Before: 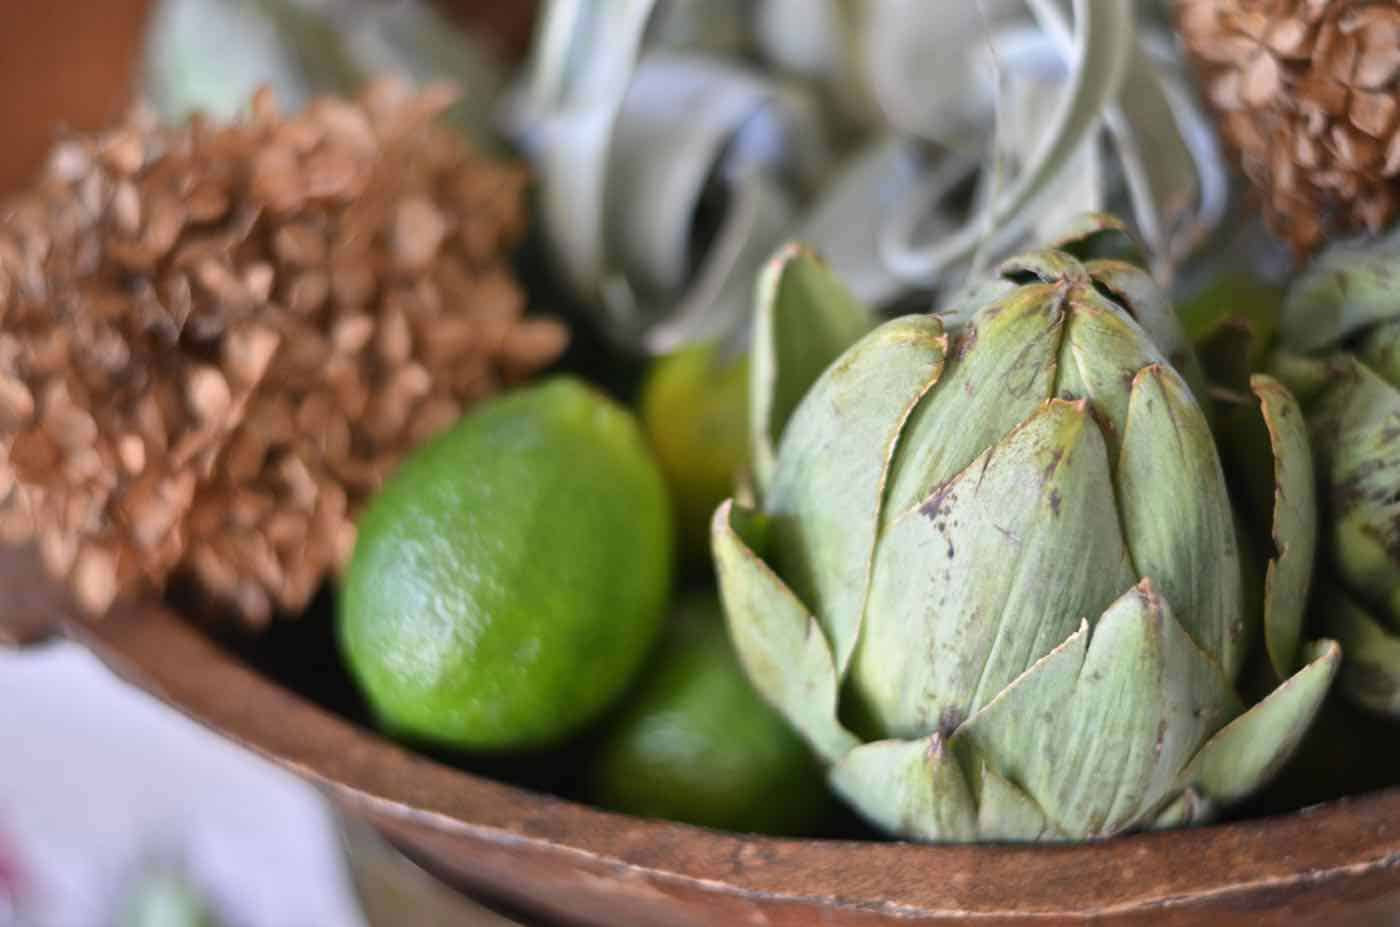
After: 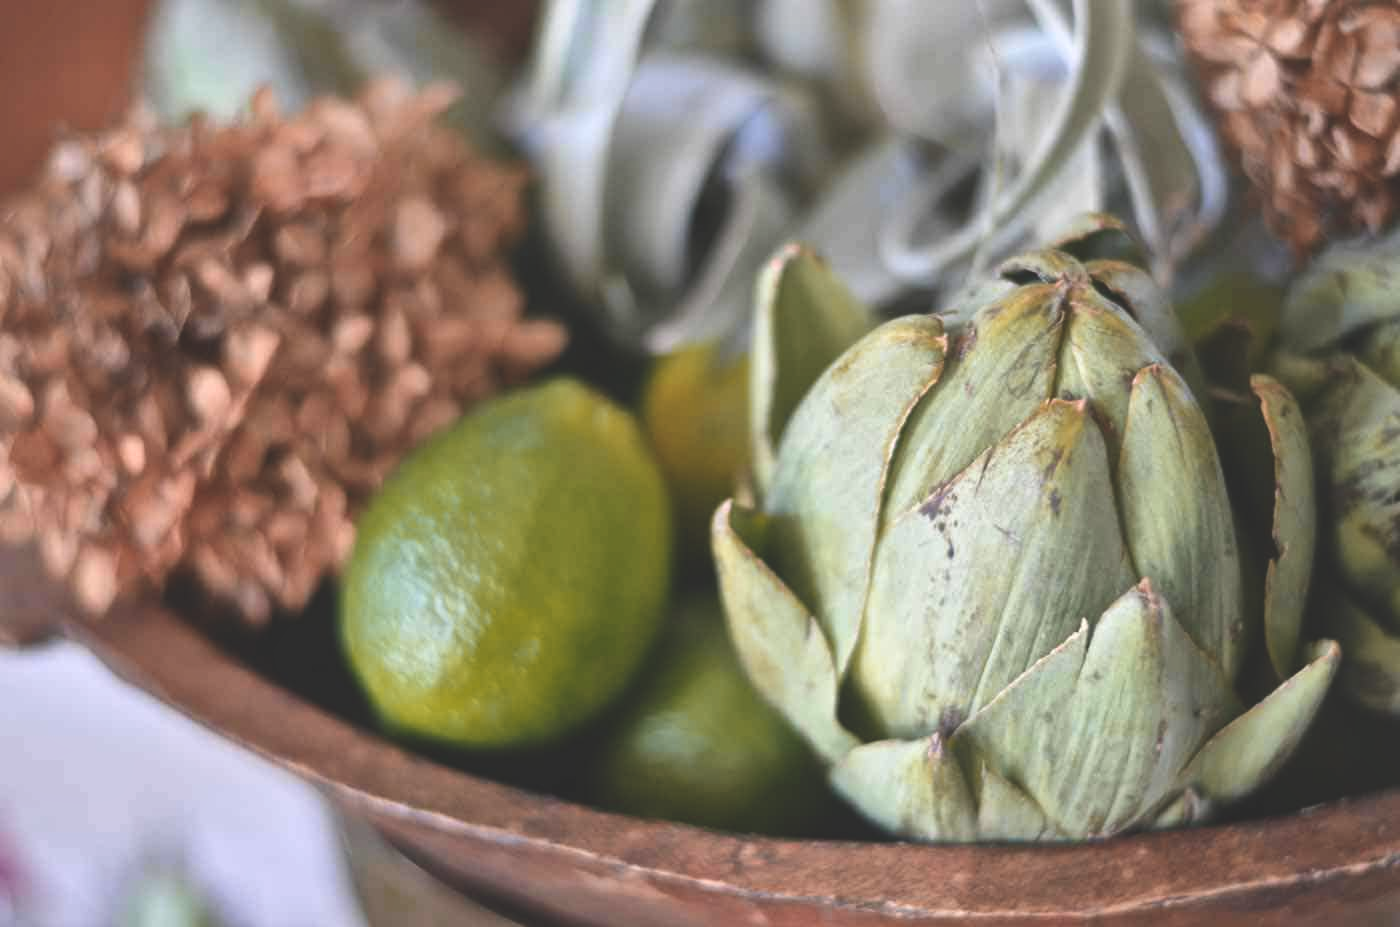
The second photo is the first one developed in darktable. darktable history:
local contrast: mode bilateral grid, contrast 20, coarseness 49, detail 119%, midtone range 0.2
color zones: curves: ch0 [(0.006, 0.385) (0.143, 0.563) (0.243, 0.321) (0.352, 0.464) (0.516, 0.456) (0.625, 0.5) (0.75, 0.5) (0.875, 0.5)]; ch1 [(0, 0.5) (0.134, 0.504) (0.246, 0.463) (0.421, 0.515) (0.5, 0.56) (0.625, 0.5) (0.75, 0.5) (0.875, 0.5)]; ch2 [(0, 0.5) (0.131, 0.426) (0.307, 0.289) (0.38, 0.188) (0.513, 0.216) (0.625, 0.548) (0.75, 0.468) (0.838, 0.396) (0.971, 0.311)], mix -64.51%
exposure: black level correction -0.026, compensate exposure bias true, compensate highlight preservation false
